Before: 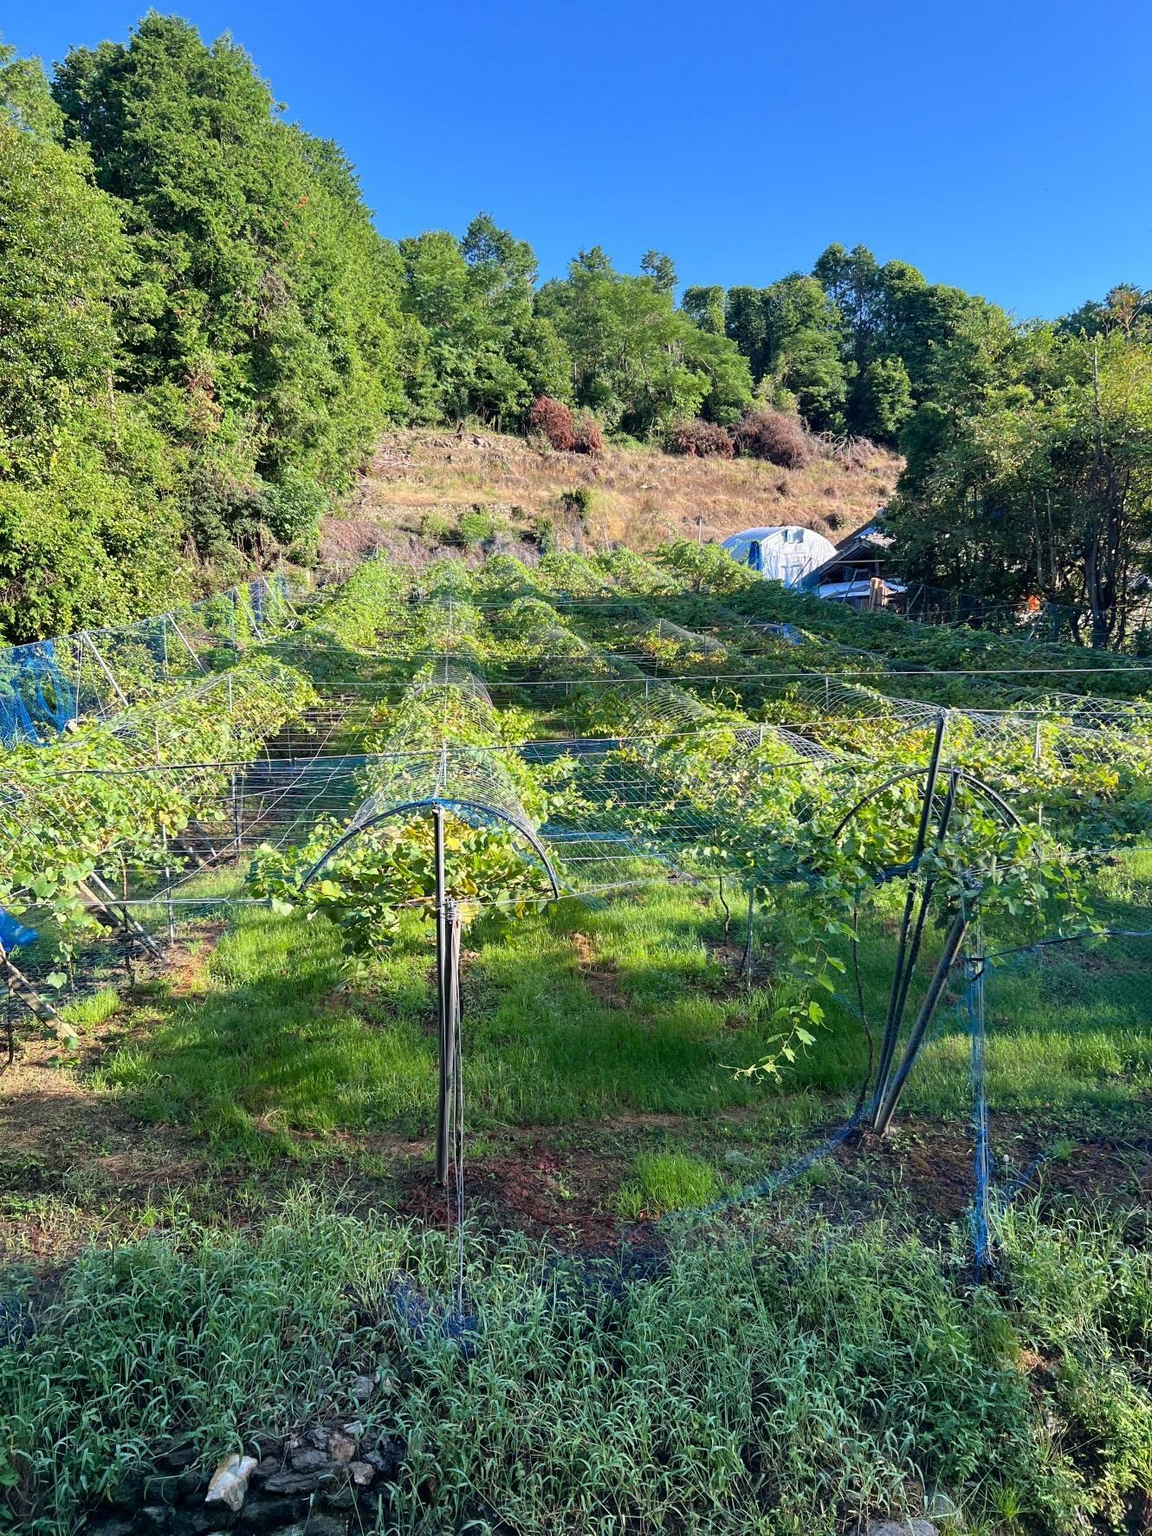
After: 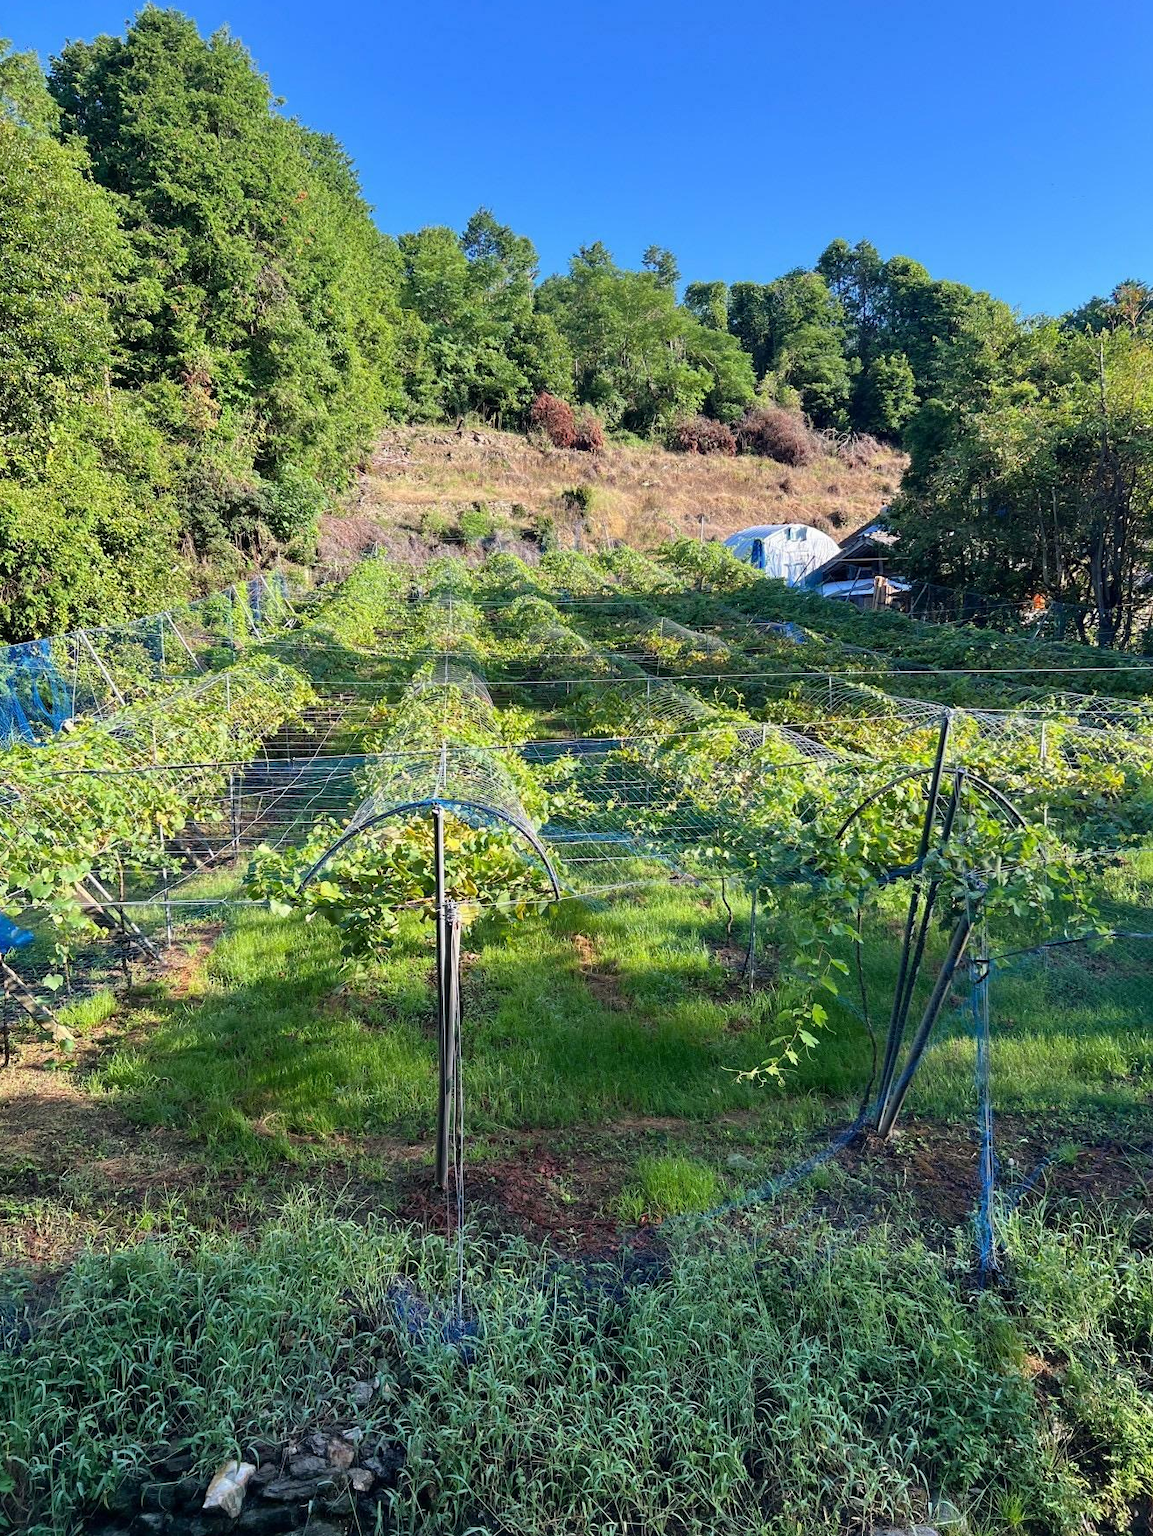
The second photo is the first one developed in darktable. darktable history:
crop: left 0.434%, top 0.485%, right 0.244%, bottom 0.386%
white balance: emerald 1
